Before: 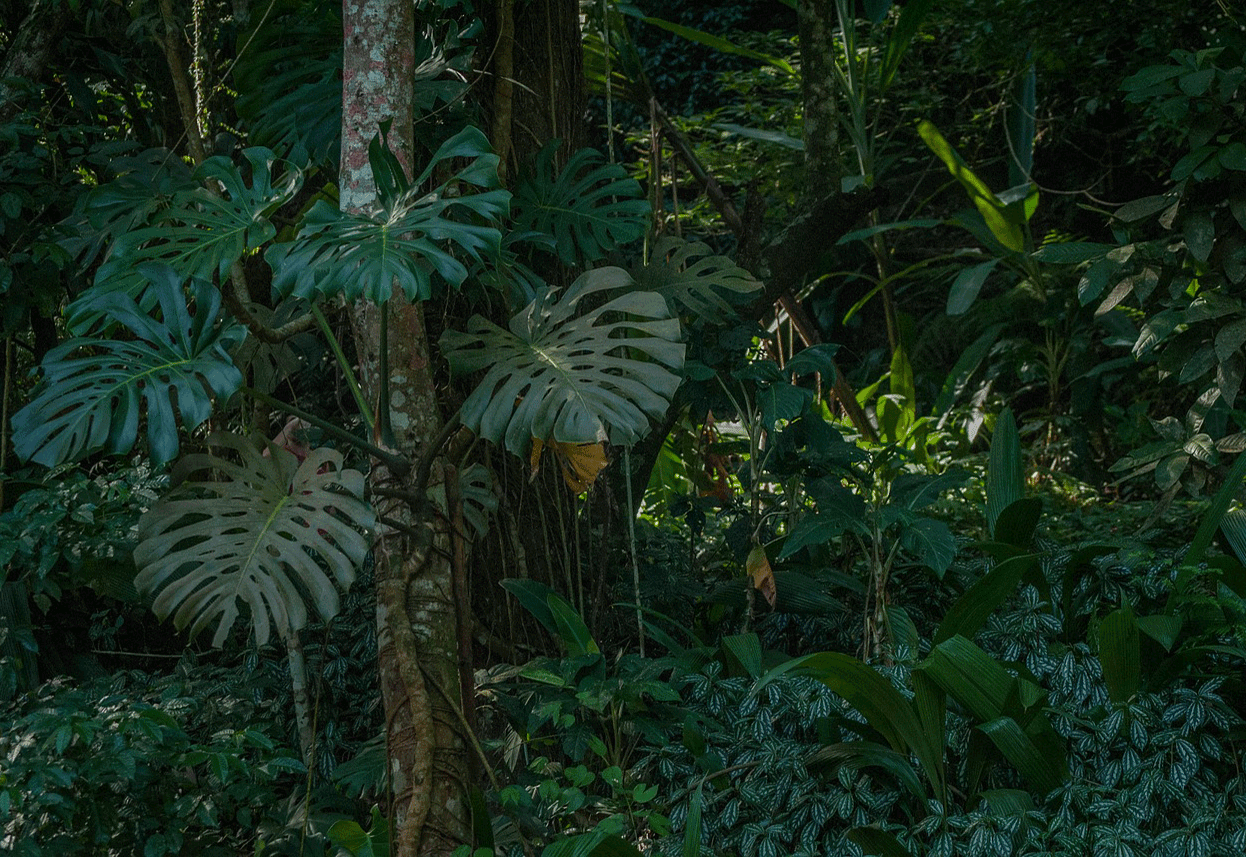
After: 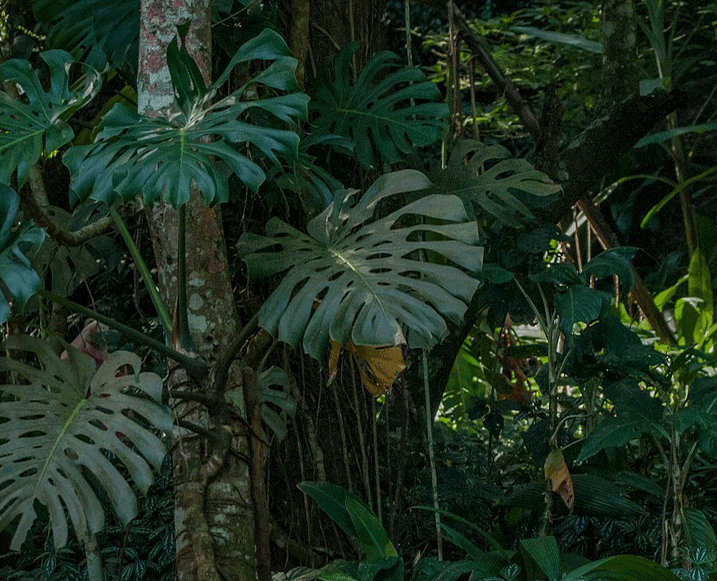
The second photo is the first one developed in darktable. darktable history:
crop: left 16.225%, top 11.429%, right 26.209%, bottom 20.666%
exposure: compensate highlight preservation false
local contrast: mode bilateral grid, contrast 20, coarseness 50, detail 119%, midtone range 0.2
